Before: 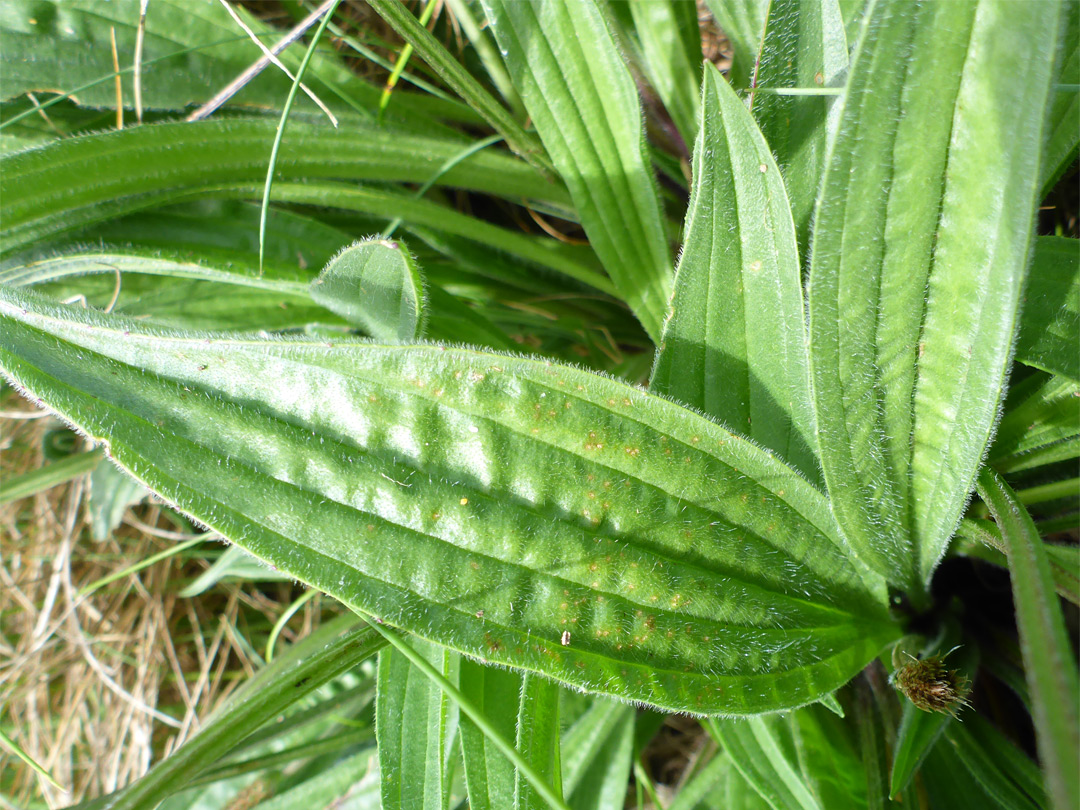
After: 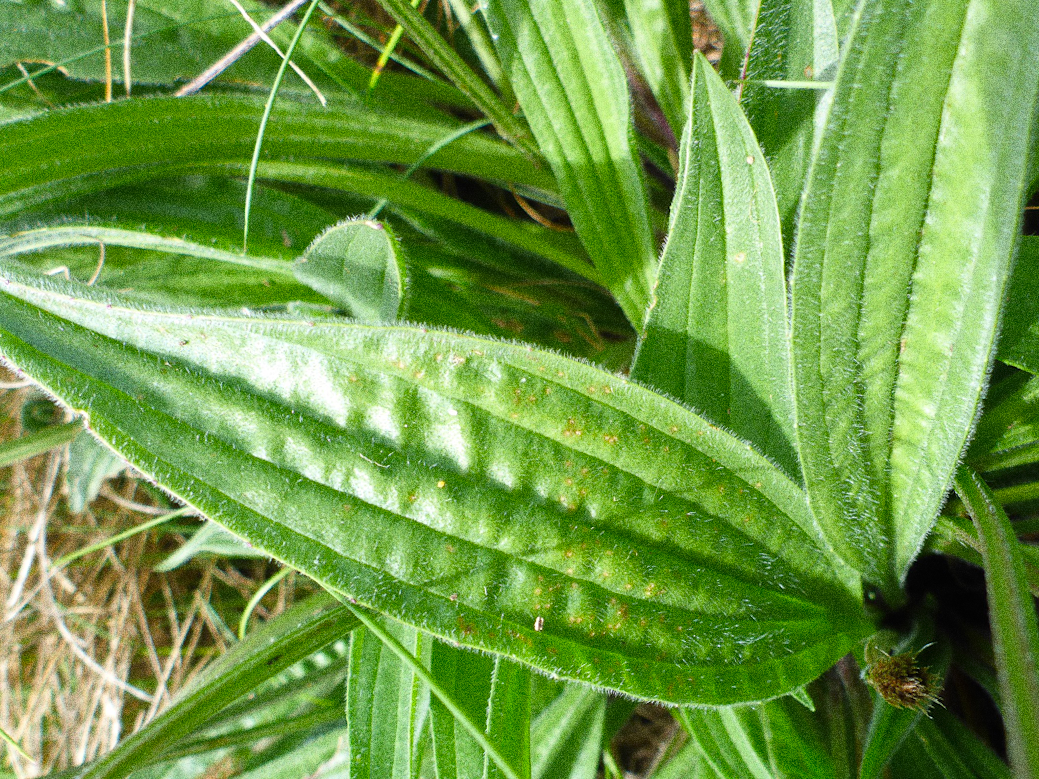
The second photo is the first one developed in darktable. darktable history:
crop and rotate: angle -1.69°
color balance rgb: shadows fall-off 101%, linear chroma grading › mid-tones 7.63%, perceptual saturation grading › mid-tones 11.68%, mask middle-gray fulcrum 22.45%, global vibrance 10.11%, saturation formula JzAzBz (2021)
color zones: mix -62.47%
grain: coarseness 10.62 ISO, strength 55.56%
